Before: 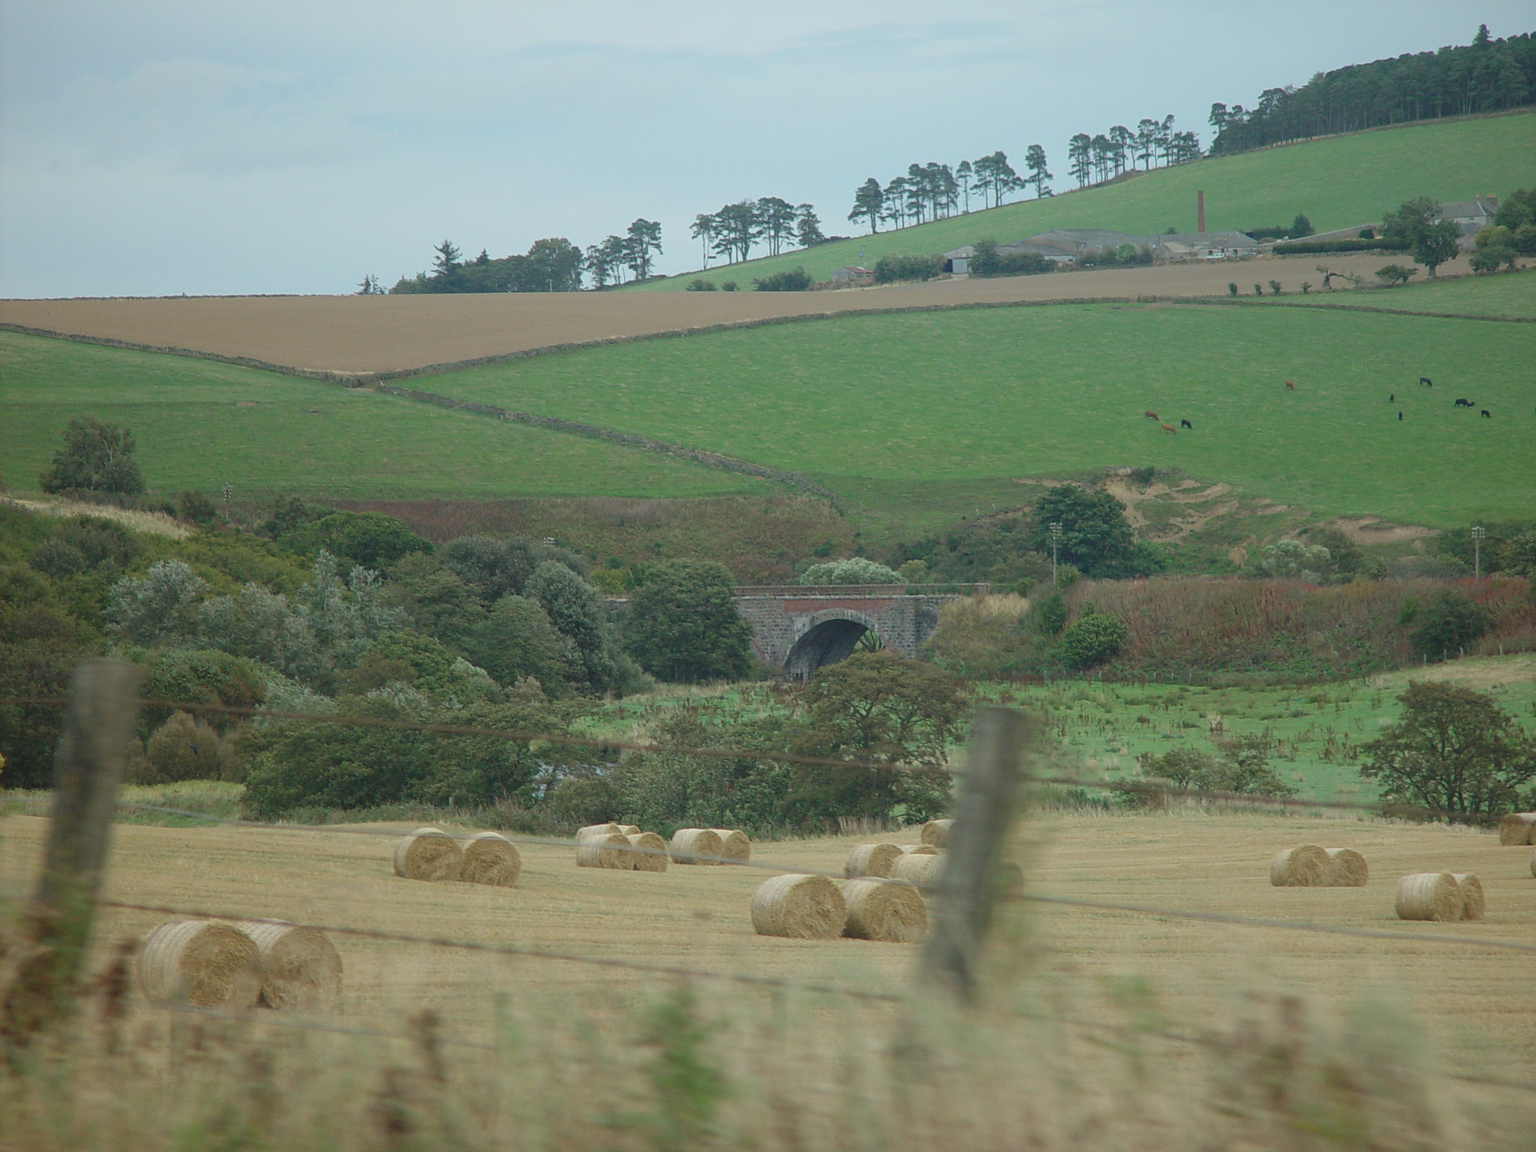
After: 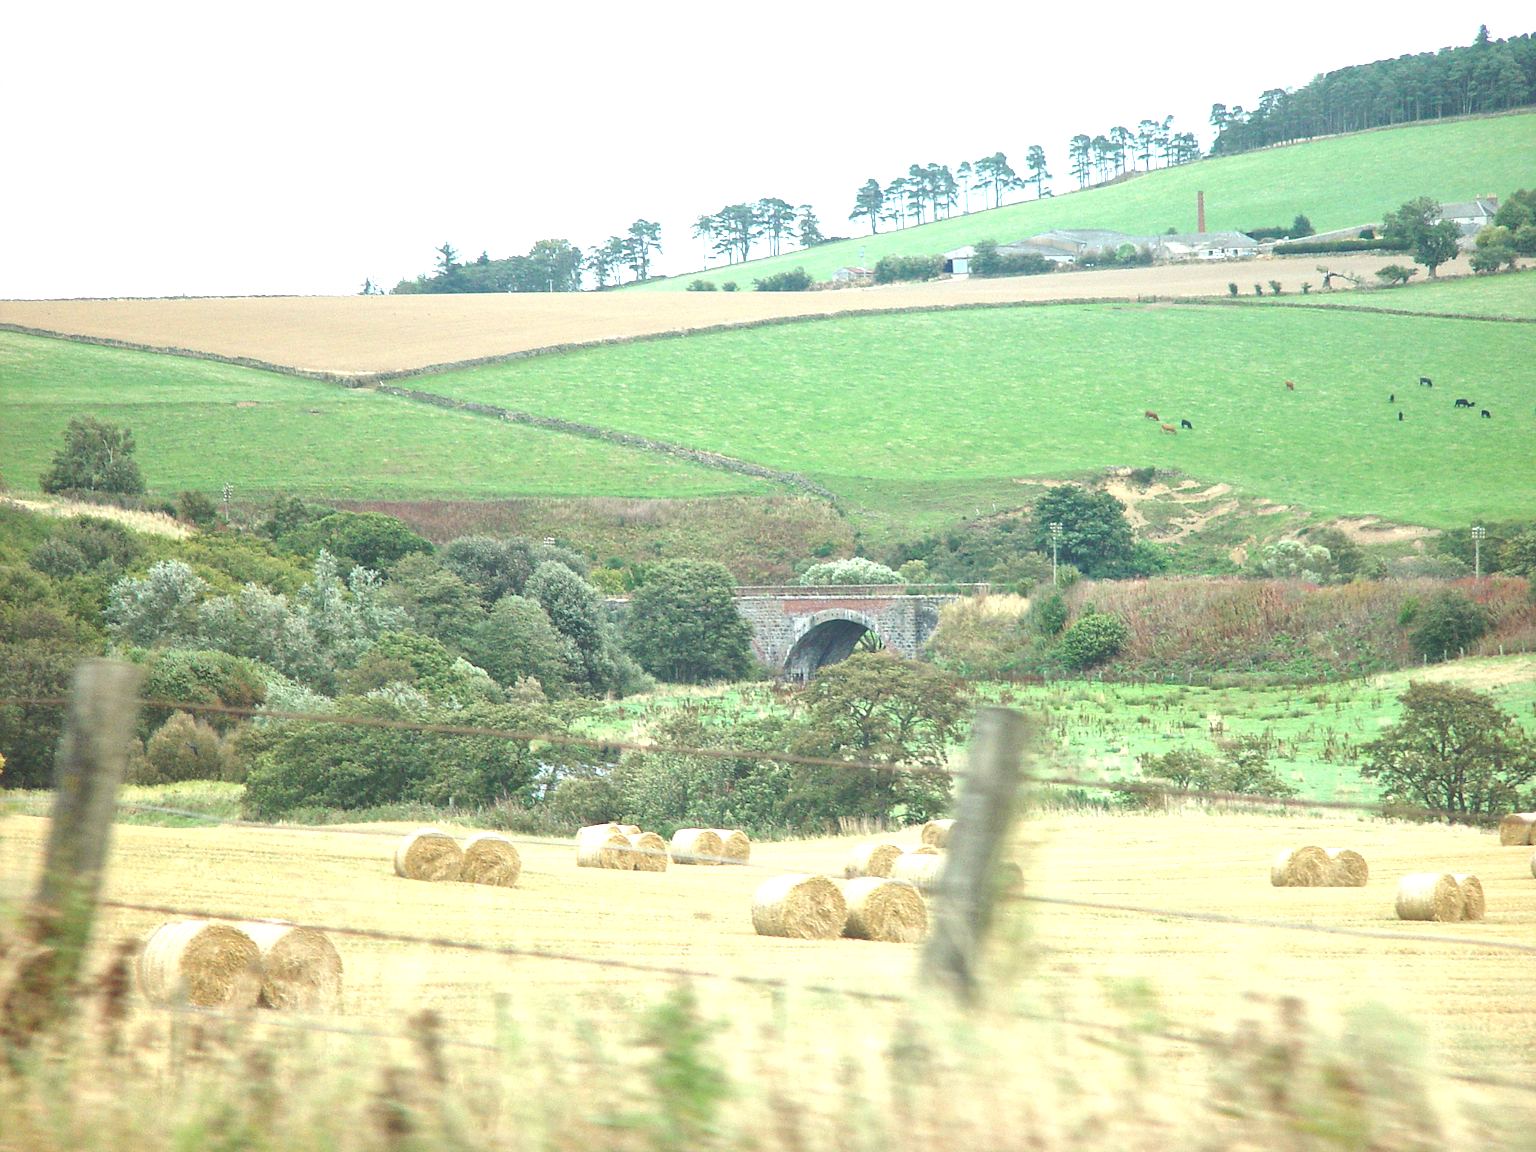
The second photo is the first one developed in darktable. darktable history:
exposure: black level correction 0, exposure 1.749 EV, compensate highlight preservation false
local contrast: mode bilateral grid, contrast 20, coarseness 50, detail 133%, midtone range 0.2
